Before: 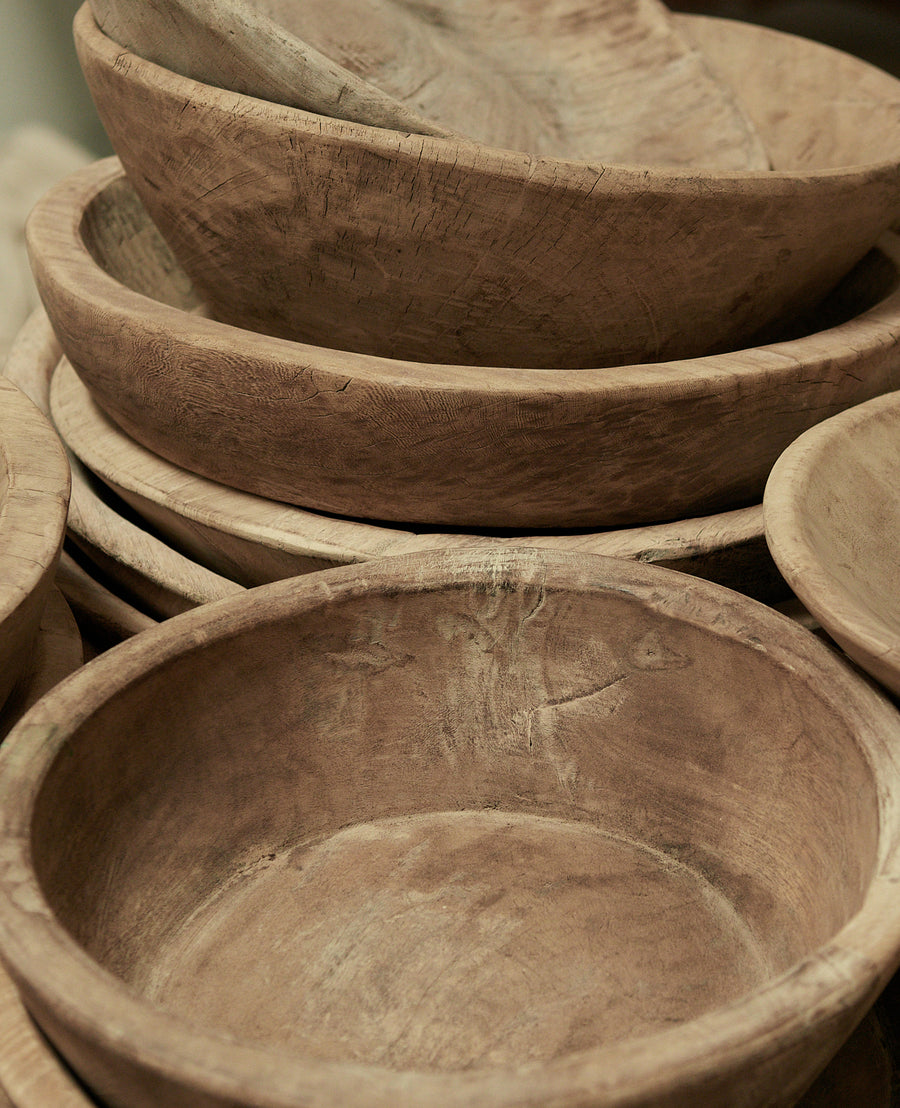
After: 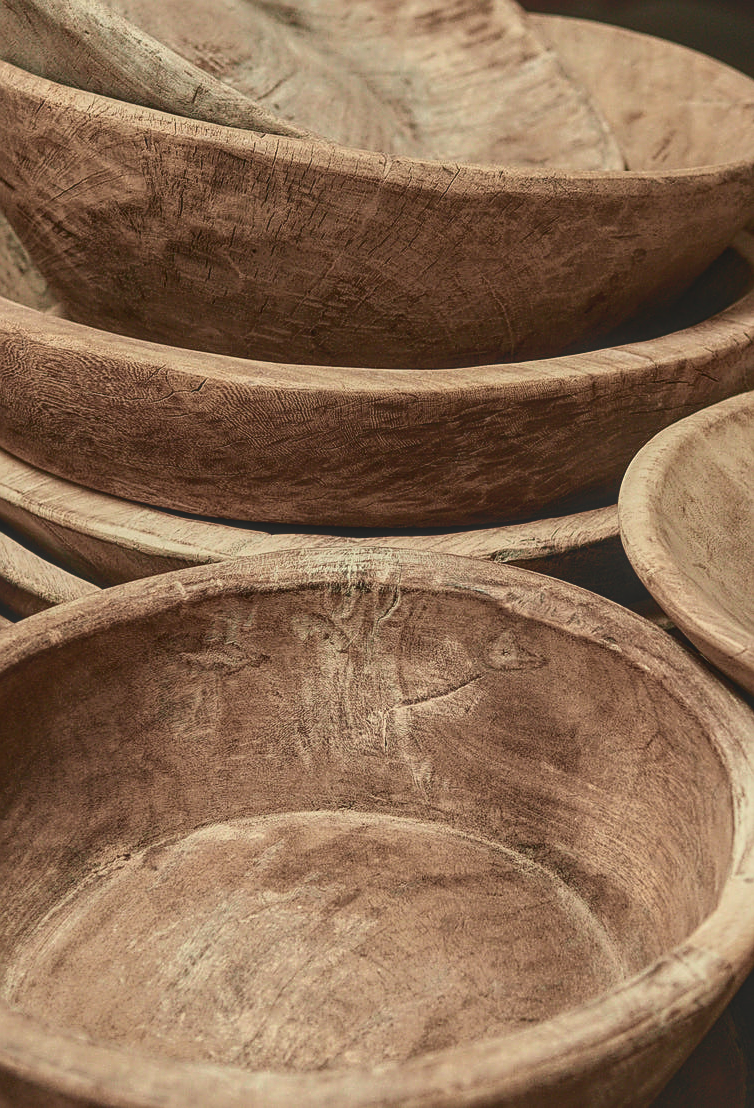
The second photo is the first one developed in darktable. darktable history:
local contrast: highlights 74%, shadows 55%, detail 176%, midtone range 0.207
sharpen: on, module defaults
crop: left 16.145%
tone curve: curves: ch0 [(0, 0.087) (0.175, 0.178) (0.466, 0.498) (0.715, 0.764) (1, 0.961)]; ch1 [(0, 0) (0.437, 0.398) (0.476, 0.466) (0.505, 0.505) (0.534, 0.544) (0.612, 0.605) (0.641, 0.643) (1, 1)]; ch2 [(0, 0) (0.359, 0.379) (0.427, 0.453) (0.489, 0.495) (0.531, 0.534) (0.579, 0.579) (1, 1)], color space Lab, independent channels, preserve colors none
